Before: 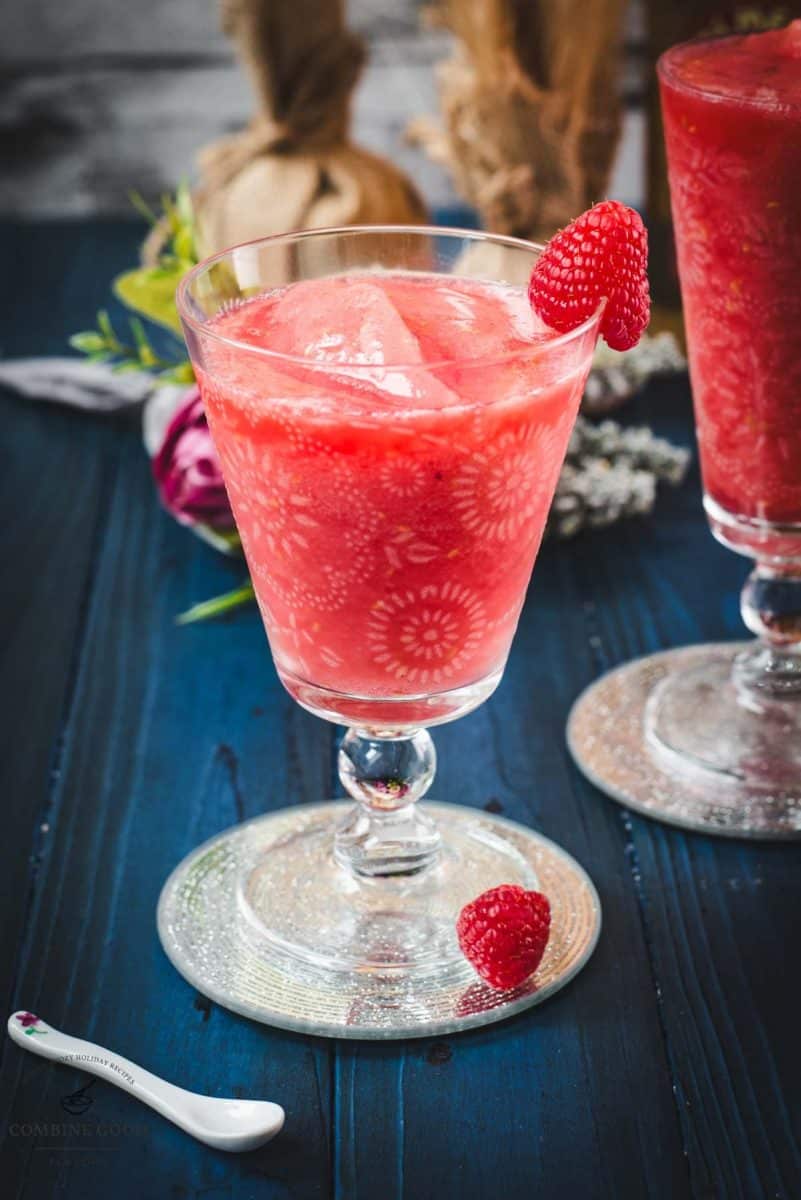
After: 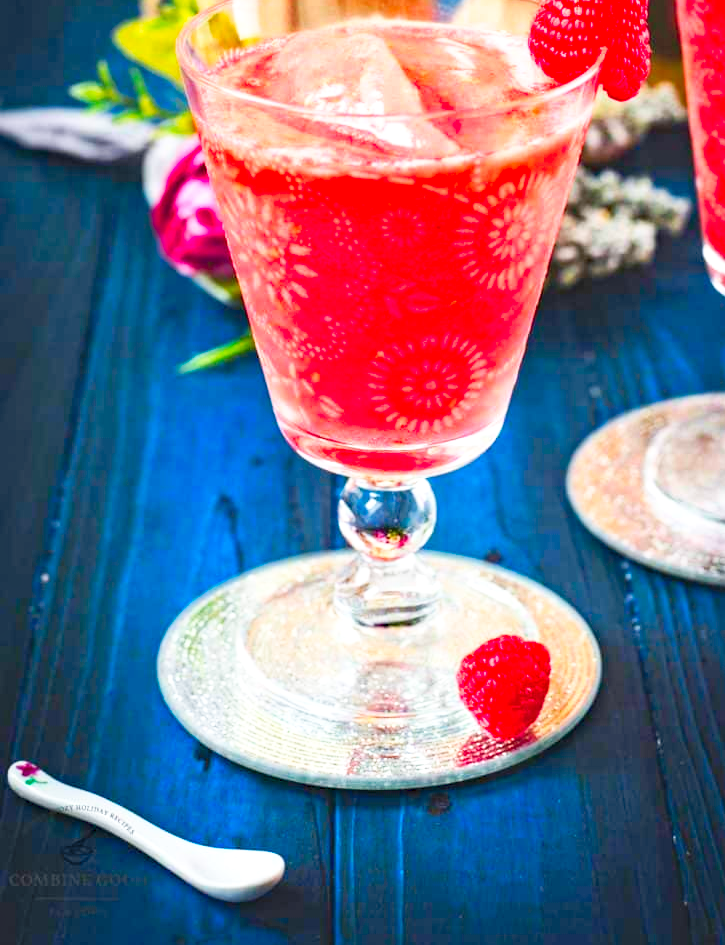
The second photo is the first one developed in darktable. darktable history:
crop: top 20.916%, right 9.437%, bottom 0.316%
levels: levels [0, 0.397, 0.955]
tone curve: curves: ch0 [(0, 0) (0.003, 0.011) (0.011, 0.019) (0.025, 0.03) (0.044, 0.045) (0.069, 0.061) (0.1, 0.085) (0.136, 0.119) (0.177, 0.159) (0.224, 0.205) (0.277, 0.261) (0.335, 0.329) (0.399, 0.407) (0.468, 0.508) (0.543, 0.606) (0.623, 0.71) (0.709, 0.815) (0.801, 0.903) (0.898, 0.957) (1, 1)], preserve colors none
haze removal: compatibility mode true, adaptive false
color balance rgb: perceptual saturation grading › global saturation 10%, global vibrance 20%
